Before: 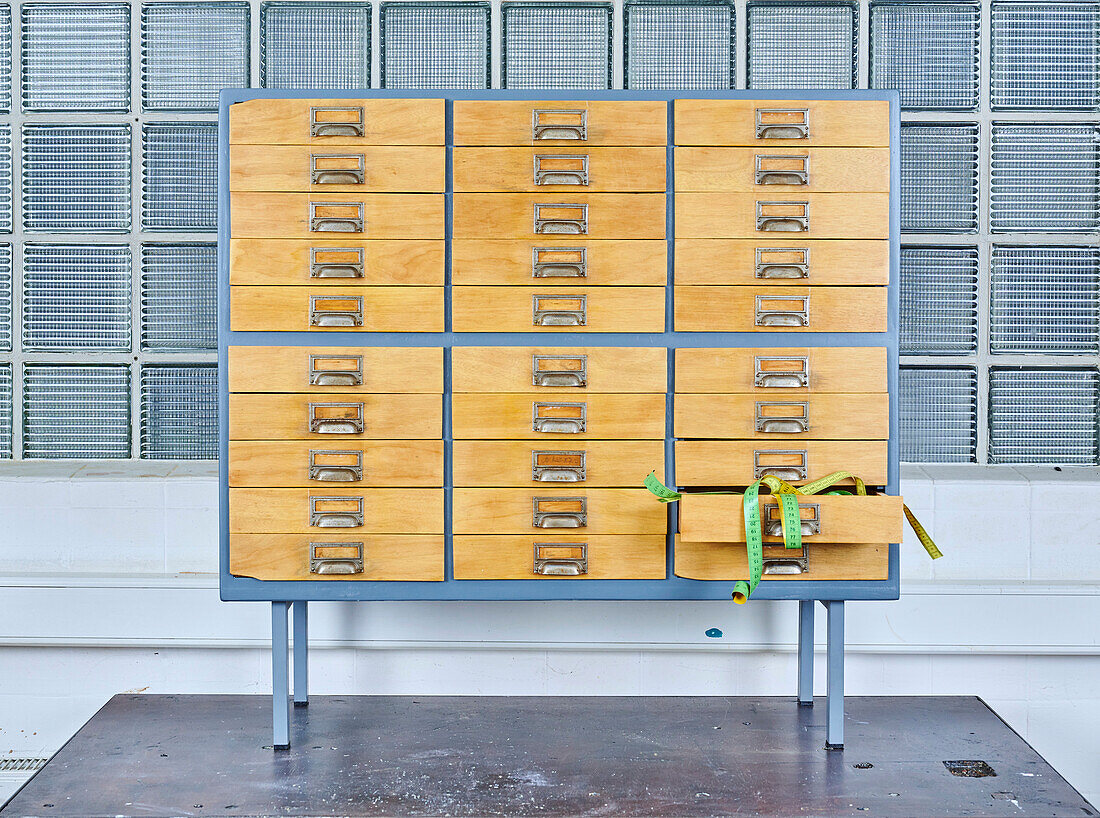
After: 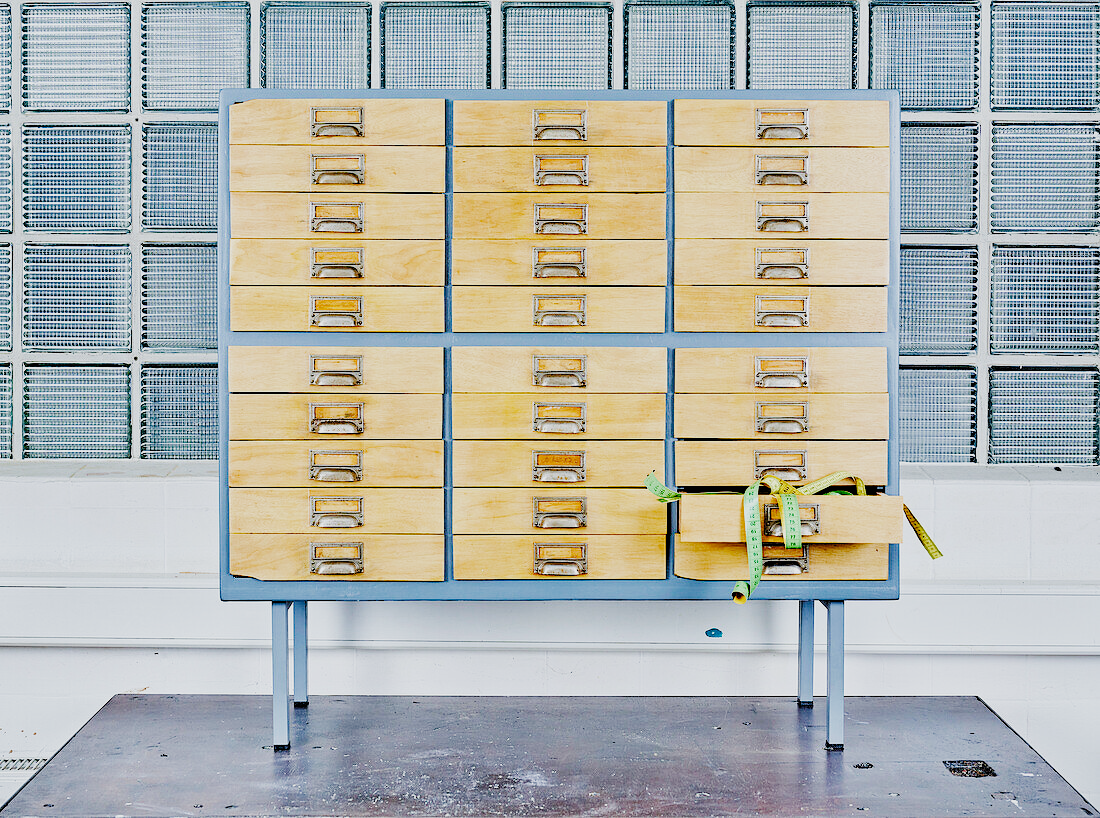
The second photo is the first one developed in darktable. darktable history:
filmic rgb: black relative exposure -2.85 EV, white relative exposure 4.56 EV, hardness 1.77, contrast 1.25, preserve chrominance no, color science v5 (2021)
exposure: black level correction 0, exposure 0.5 EV, compensate exposure bias true, compensate highlight preservation false
